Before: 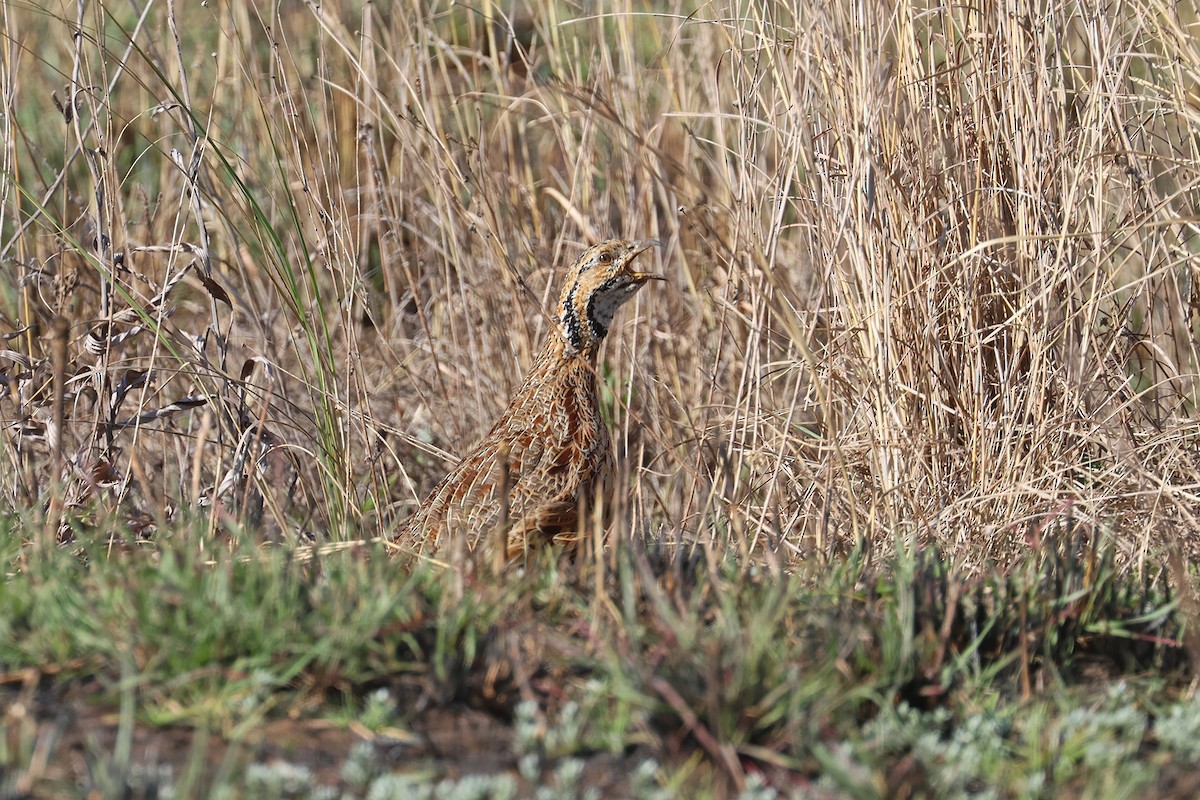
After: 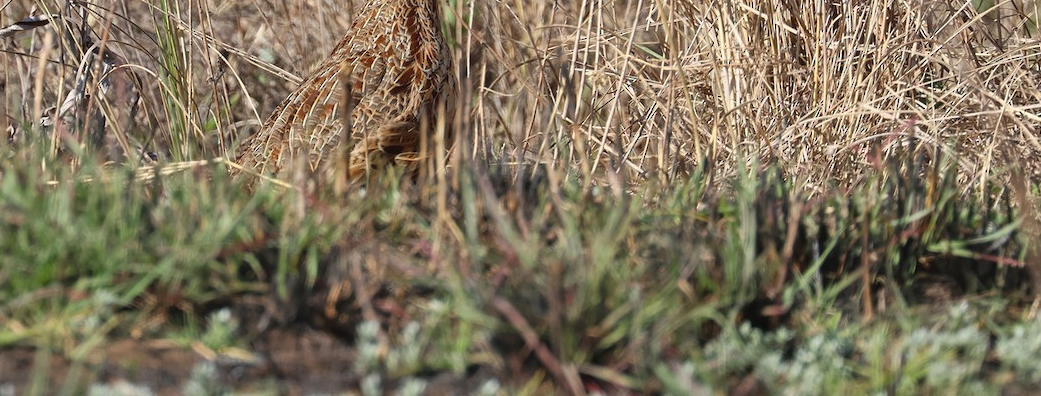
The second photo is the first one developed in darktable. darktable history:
tone equalizer: on, module defaults
crop and rotate: left 13.248%, top 47.589%, bottom 2.796%
color correction: highlights b* 3.01
